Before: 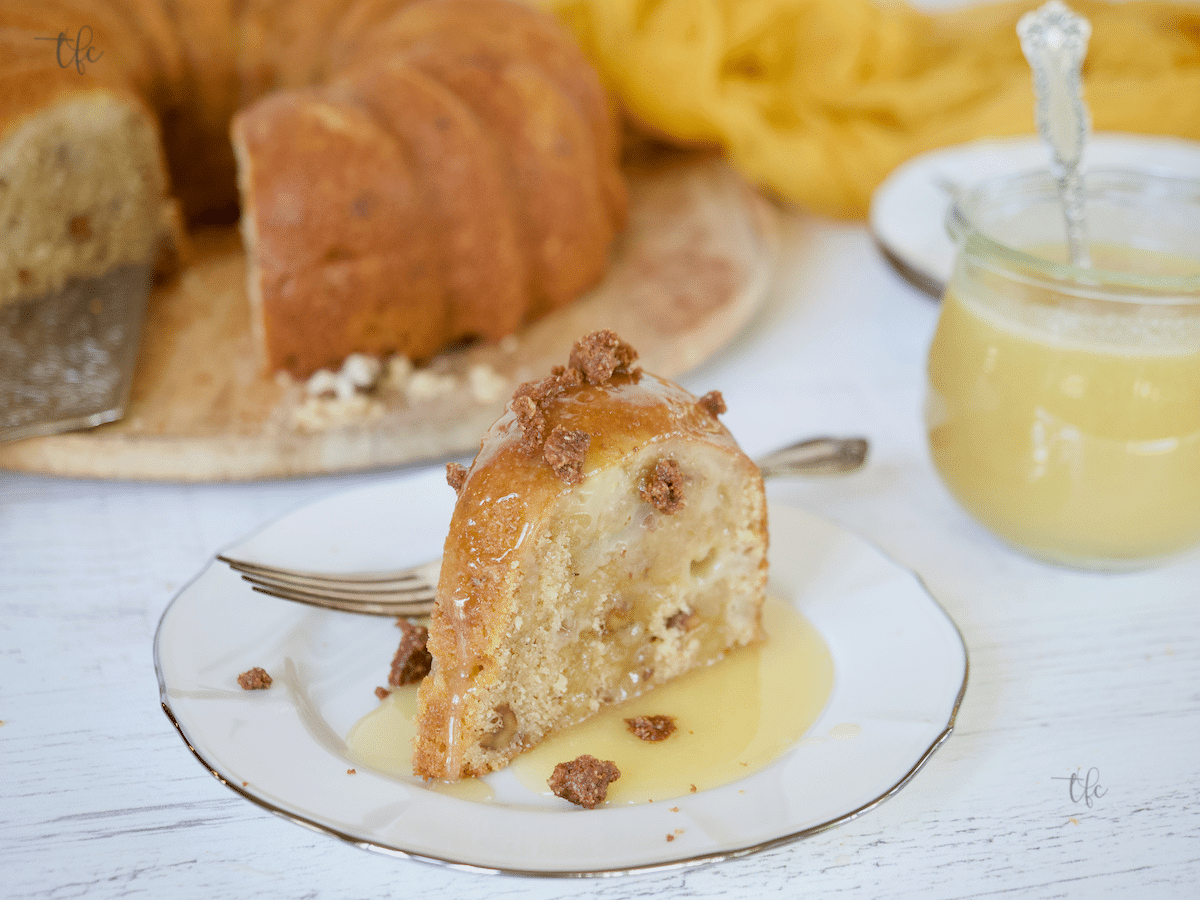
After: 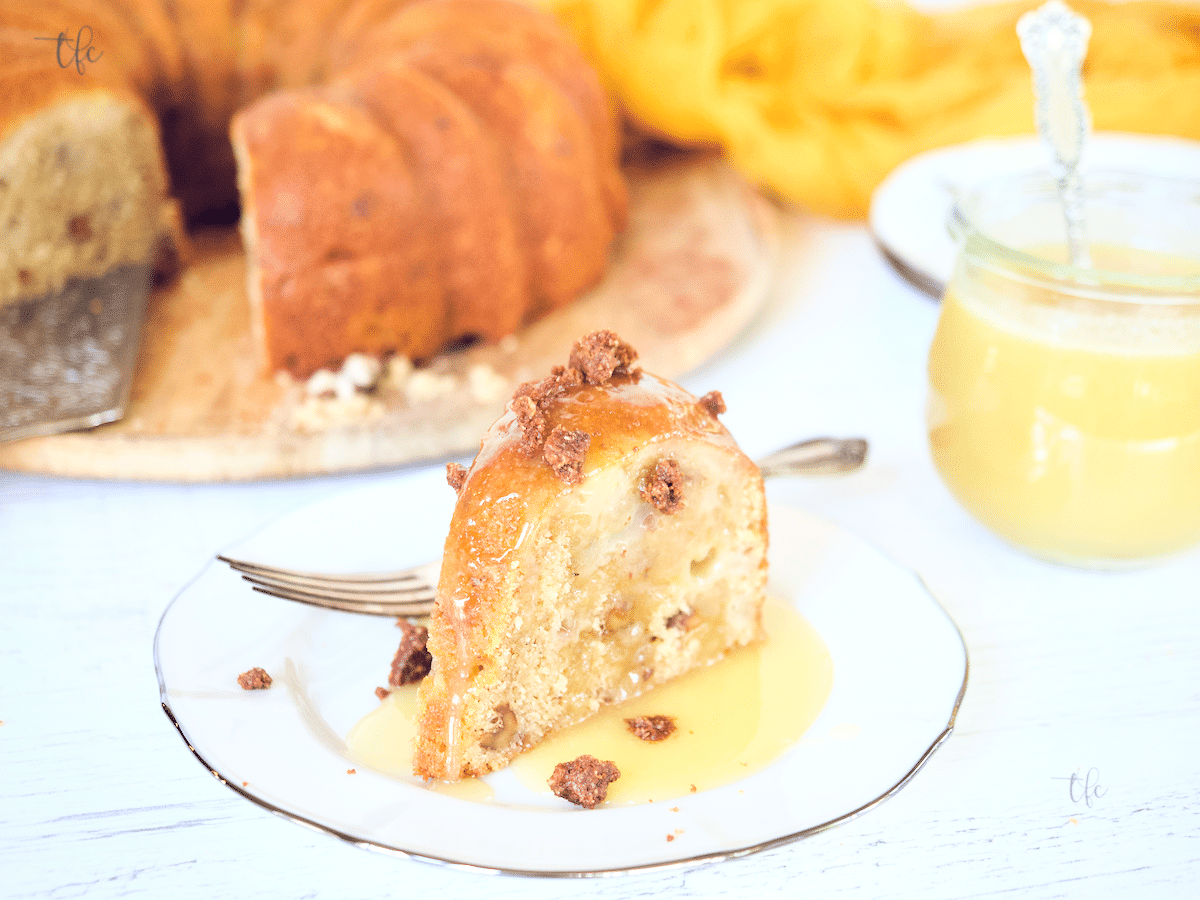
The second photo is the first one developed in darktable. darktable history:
tone curve: curves: ch0 [(0, 0.023) (0.087, 0.065) (0.184, 0.168) (0.45, 0.54) (0.57, 0.683) (0.722, 0.825) (0.877, 0.948) (1, 1)]; ch1 [(0, 0) (0.388, 0.369) (0.44, 0.45) (0.495, 0.491) (0.534, 0.528) (0.657, 0.655) (1, 1)]; ch2 [(0, 0) (0.353, 0.317) (0.408, 0.427) (0.5, 0.497) (0.534, 0.544) (0.576, 0.605) (0.625, 0.631) (1, 1)], color space Lab, linked channels, preserve colors none
color balance rgb: global offset › chroma 0.252%, global offset › hue 257.09°, linear chroma grading › mid-tones 7.402%, perceptual saturation grading › global saturation -0.119%, perceptual brilliance grading › global brilliance 12.028%
